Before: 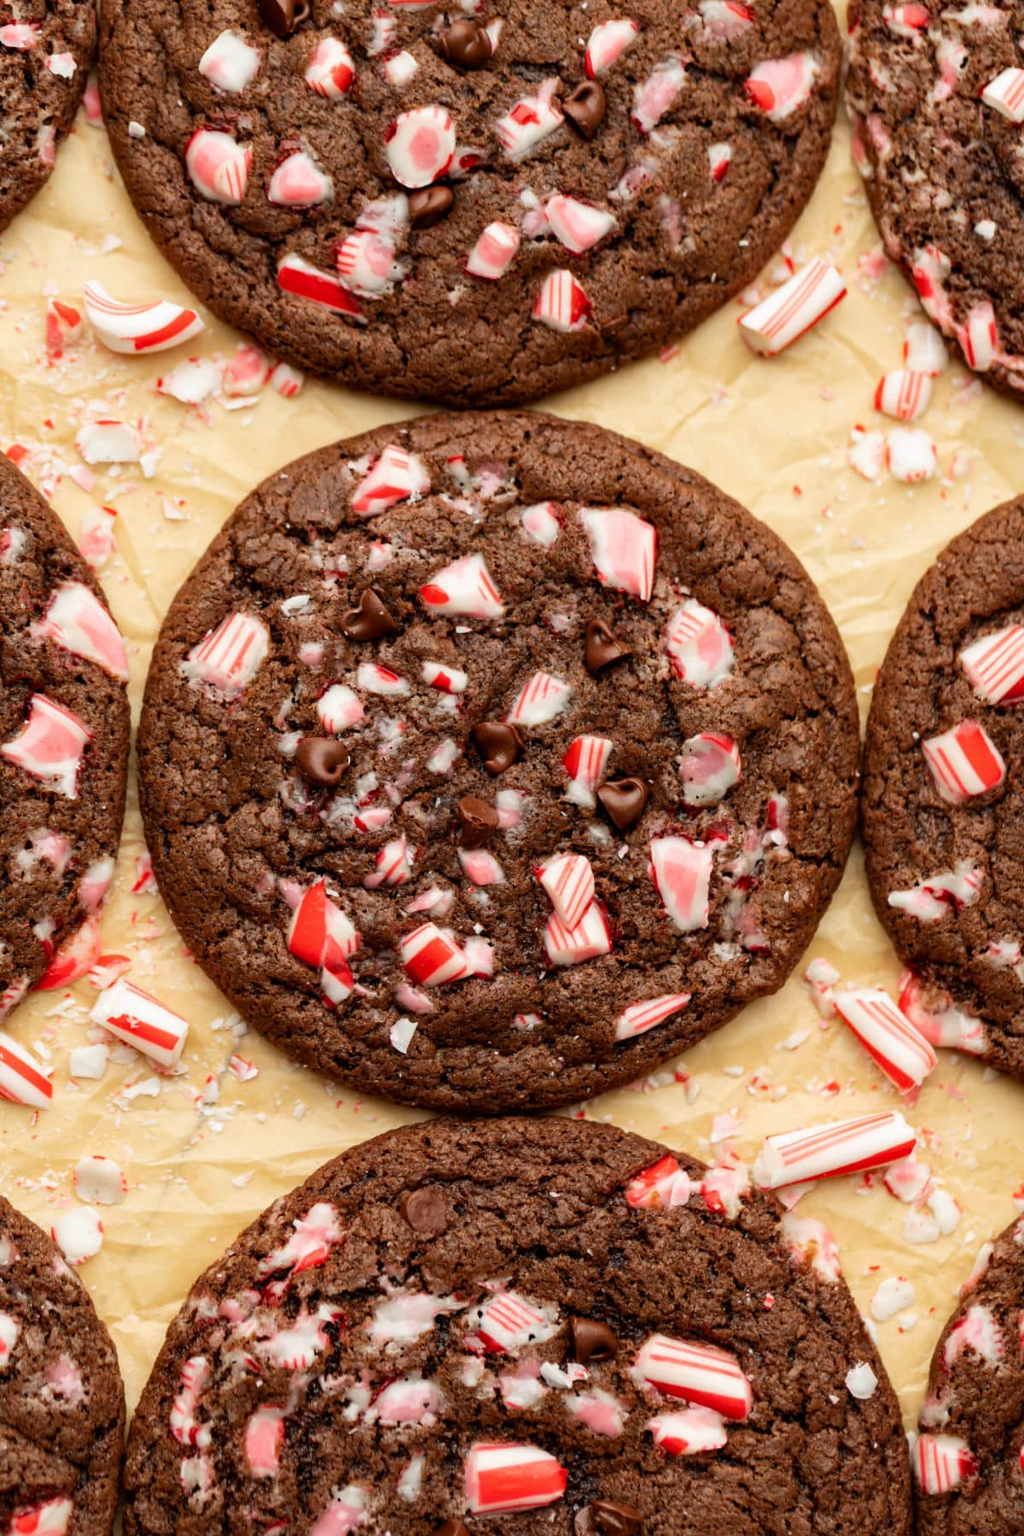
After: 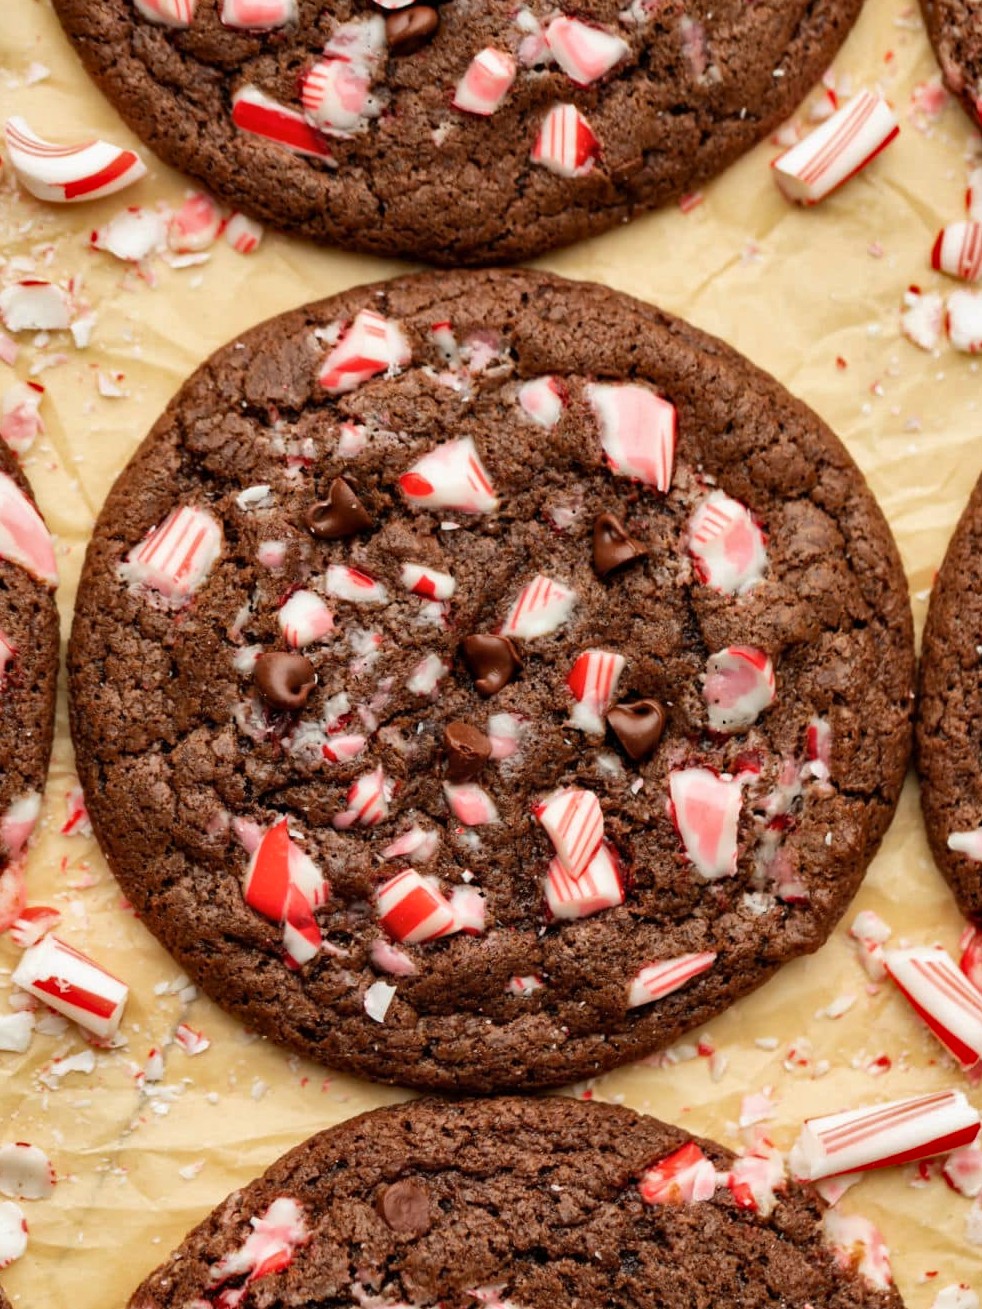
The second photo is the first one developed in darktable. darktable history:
color correction: highlights b* 0.009, saturation 0.992
crop: left 7.779%, top 11.798%, right 10.328%, bottom 15.454%
shadows and highlights: shadows 61.08, highlights -60.2, soften with gaussian
